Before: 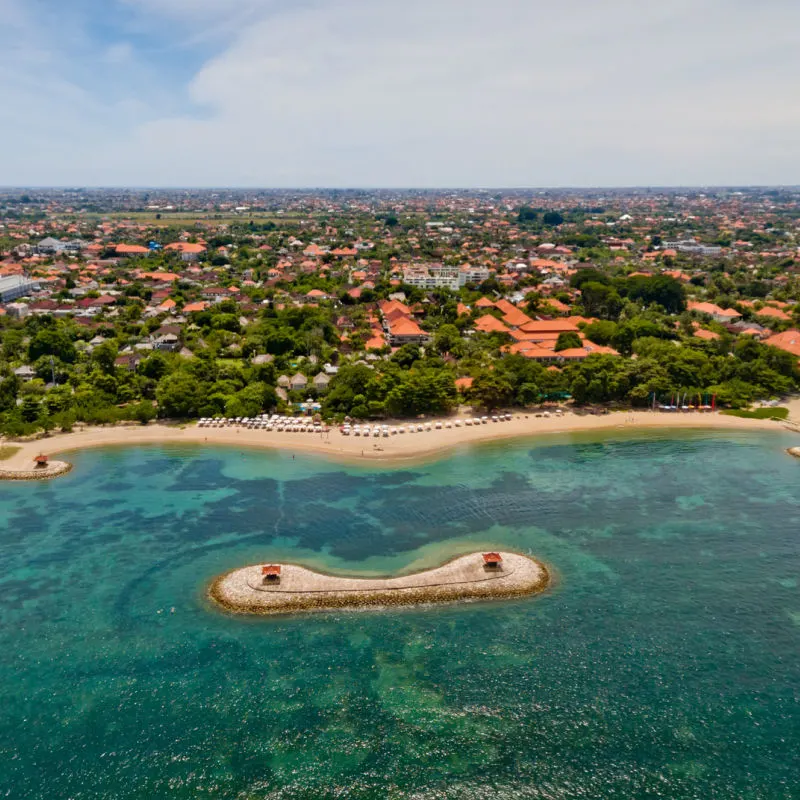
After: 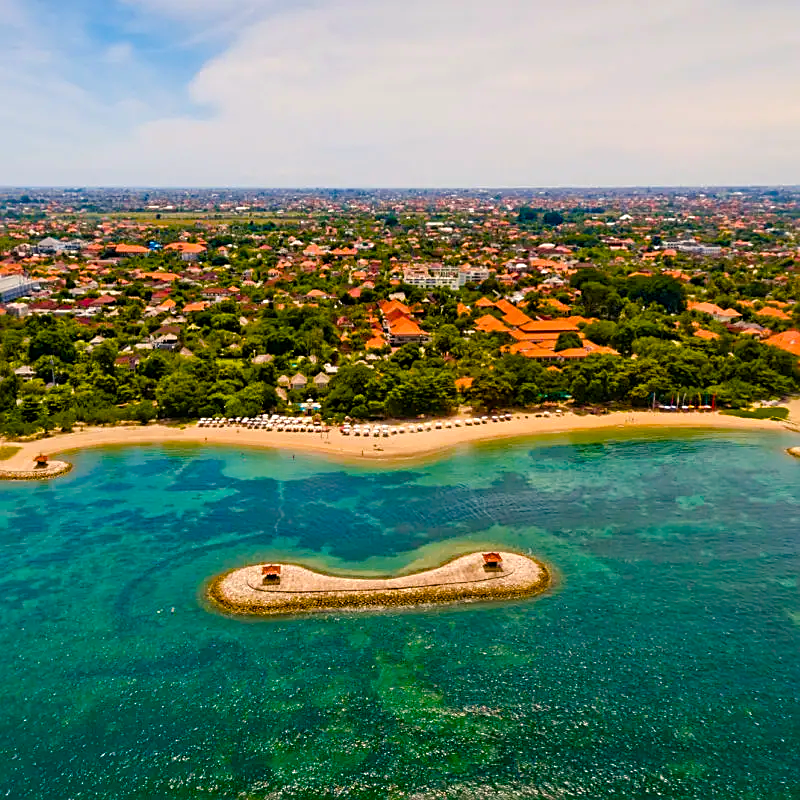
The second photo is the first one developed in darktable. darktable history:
color balance rgb: power › luminance 3.498%, power › hue 228.85°, highlights gain › chroma 2.93%, highlights gain › hue 61.88°, perceptual saturation grading › global saturation 34.852%, perceptual saturation grading › highlights -25.728%, perceptual saturation grading › shadows 49.836%, global vibrance 35.353%, contrast 9.584%
exposure: compensate highlight preservation false
sharpen: amount 0.588
